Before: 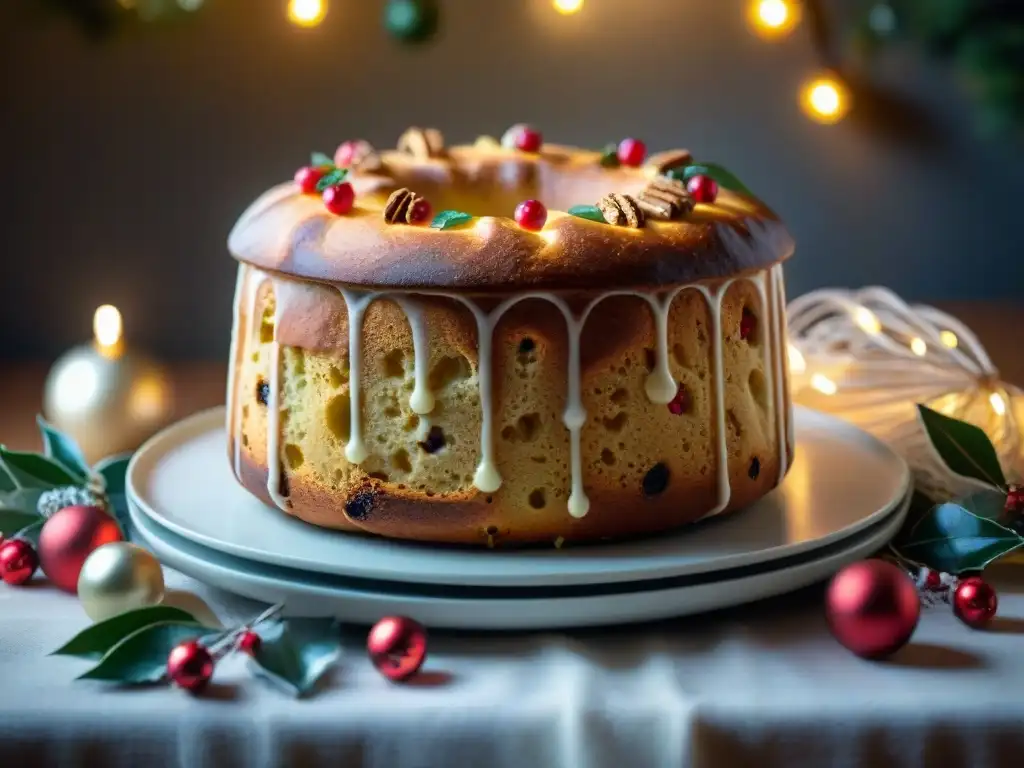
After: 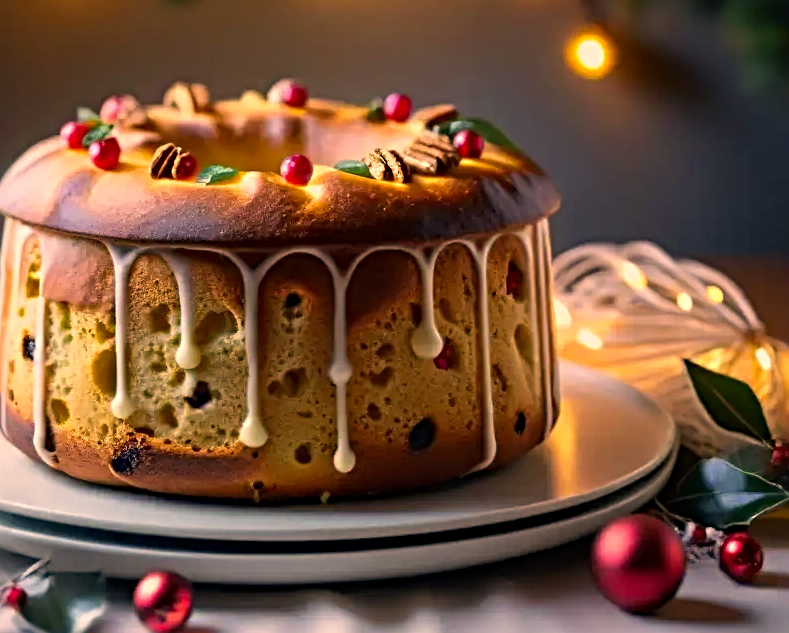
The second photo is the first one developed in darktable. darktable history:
crop: left 22.935%, top 5.914%, bottom 11.649%
color correction: highlights a* 21.77, highlights b* 22.3
sharpen: radius 4.921
